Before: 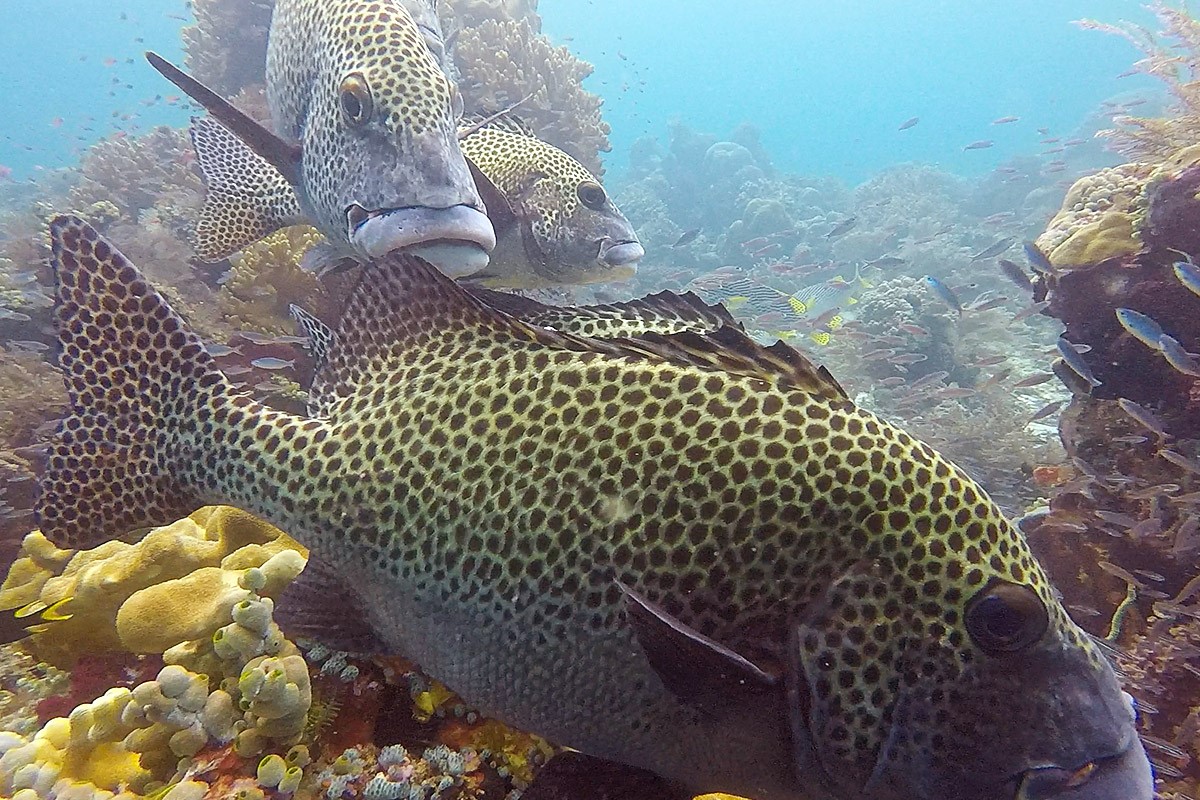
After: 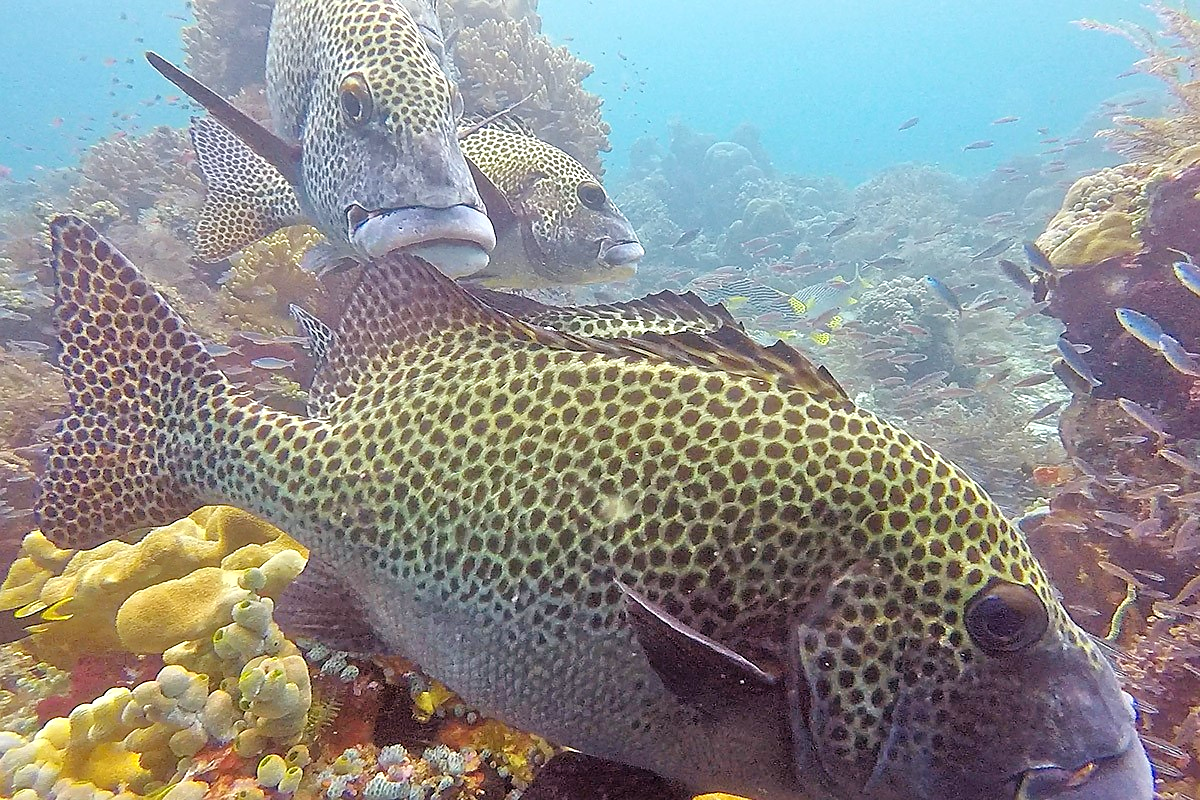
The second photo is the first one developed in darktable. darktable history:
sharpen: radius 1, threshold 1
tone equalizer: -7 EV 0.15 EV, -6 EV 0.6 EV, -5 EV 1.15 EV, -4 EV 1.33 EV, -3 EV 1.15 EV, -2 EV 0.6 EV, -1 EV 0.15 EV, mask exposure compensation -0.5 EV
